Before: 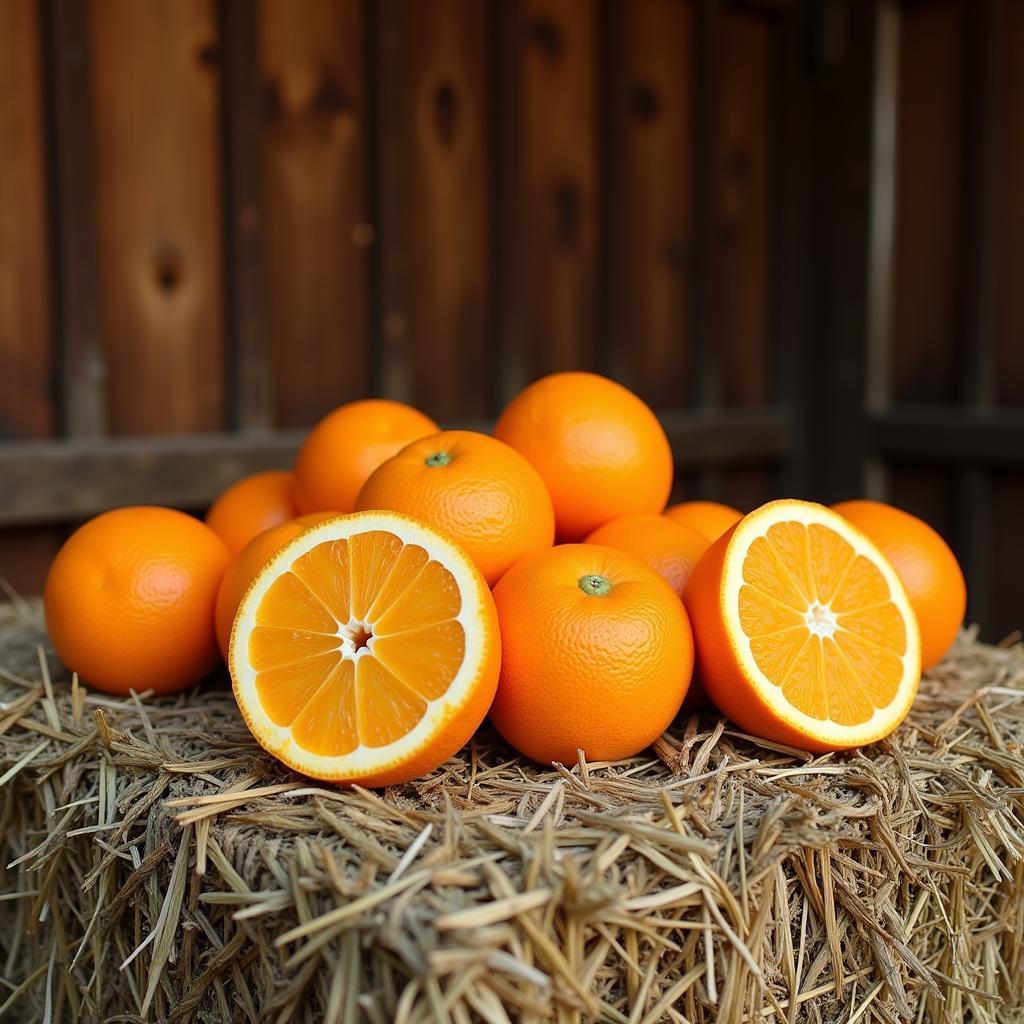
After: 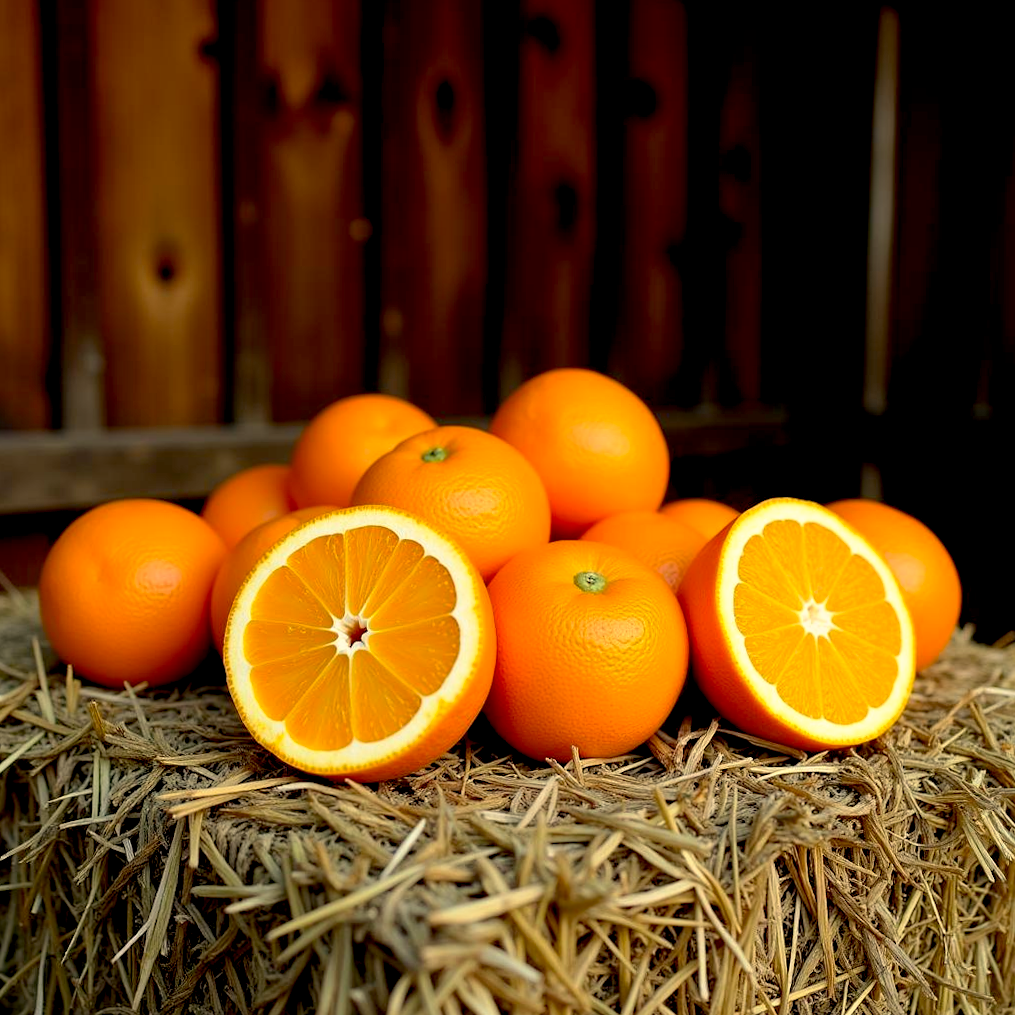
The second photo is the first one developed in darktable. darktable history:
crop and rotate: angle -0.5°
color correction: highlights a* 1.39, highlights b* 17.83
base curve: curves: ch0 [(0.017, 0) (0.425, 0.441) (0.844, 0.933) (1, 1)], preserve colors none
